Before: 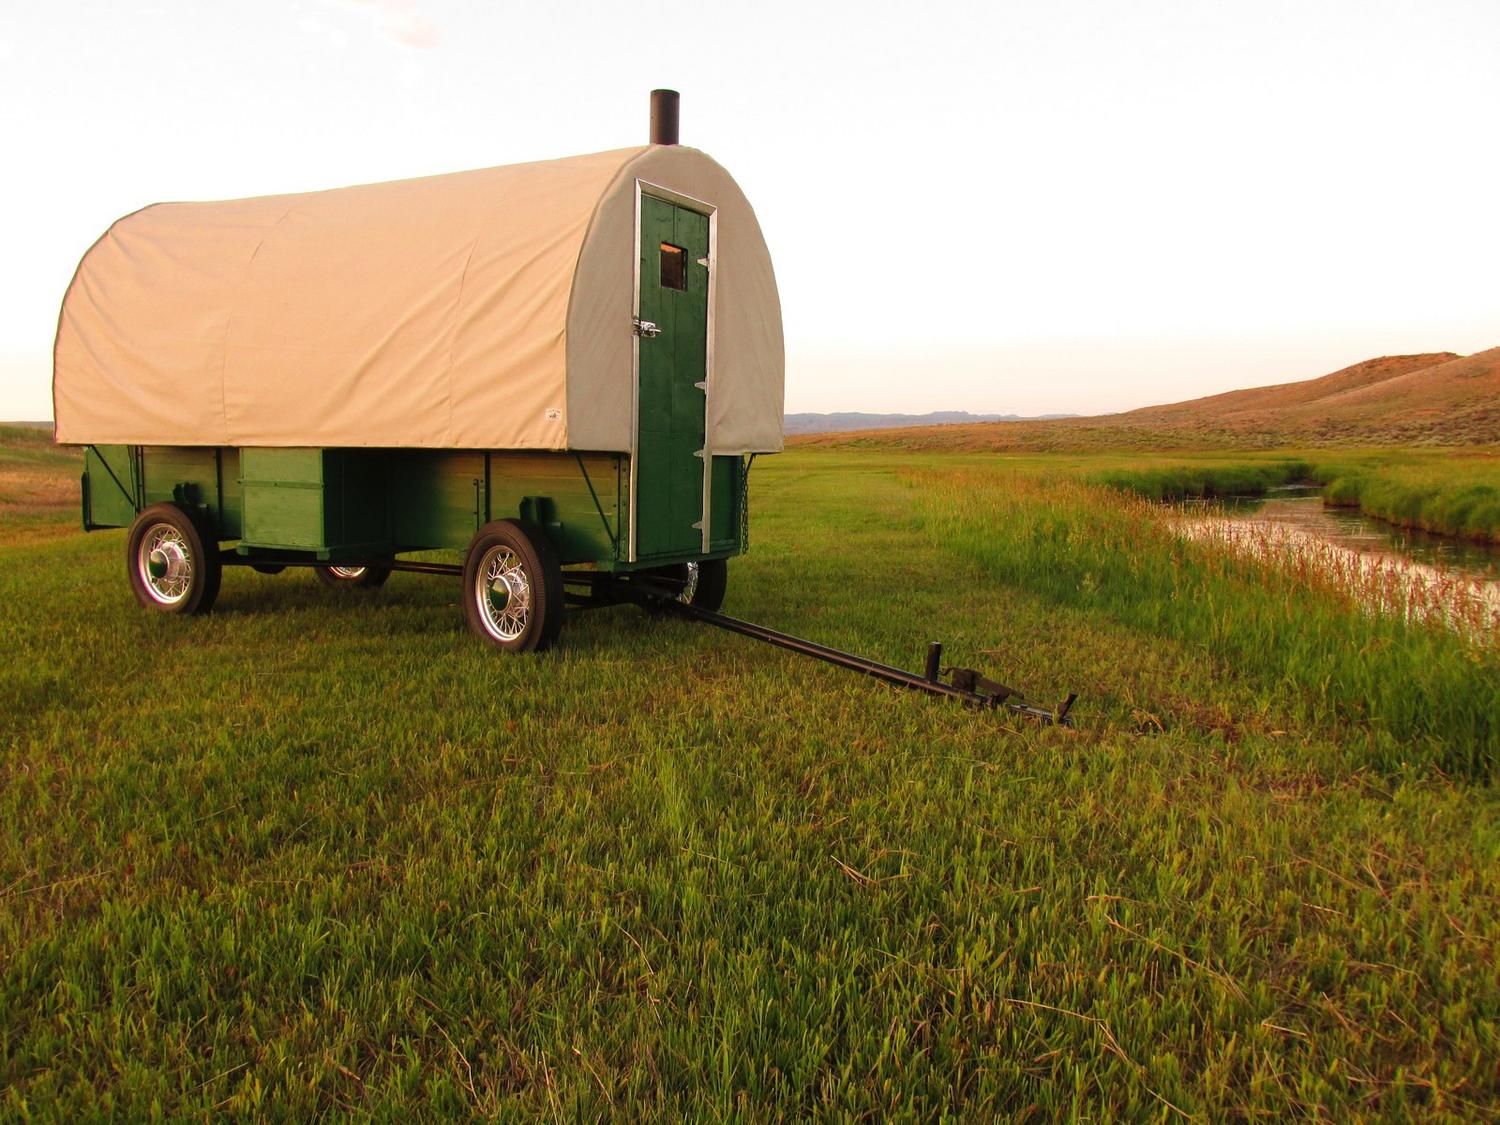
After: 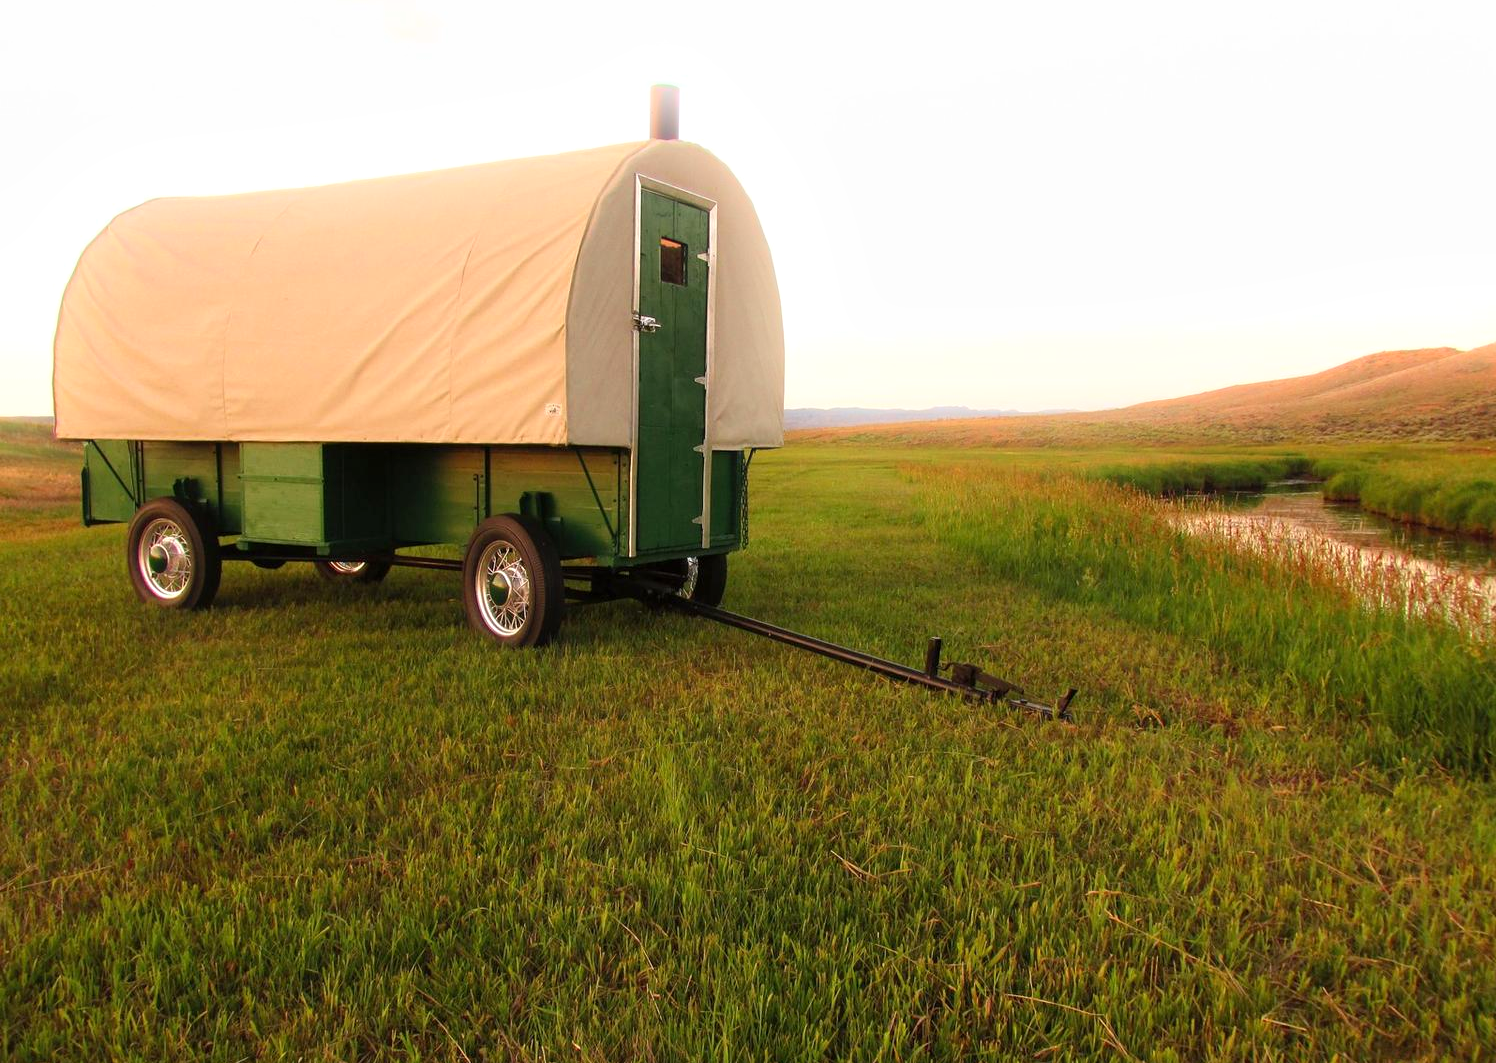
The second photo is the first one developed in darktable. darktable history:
bloom: size 9%, threshold 100%, strength 7%
crop: top 0.448%, right 0.264%, bottom 5.045%
exposure: black level correction 0.001, exposure 0.191 EV, compensate highlight preservation false
